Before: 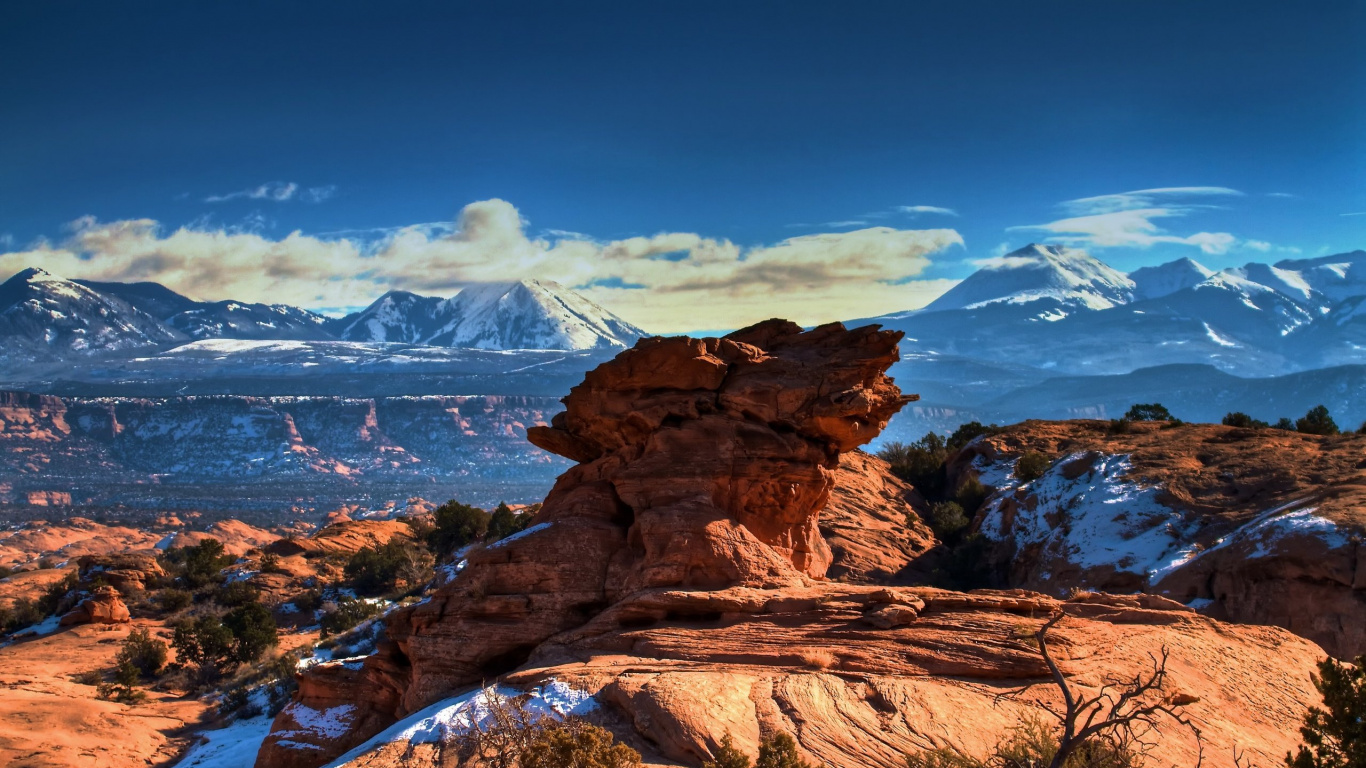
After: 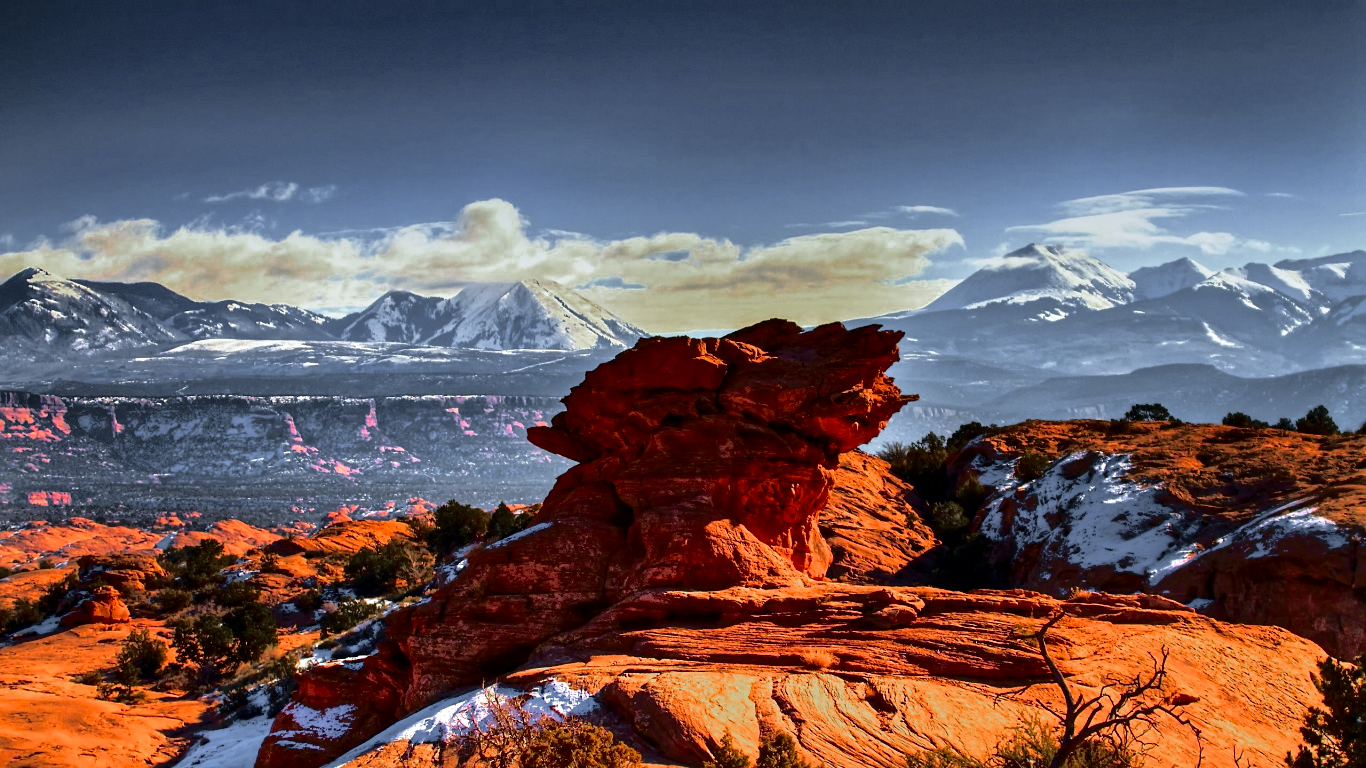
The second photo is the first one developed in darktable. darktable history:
contrast equalizer: octaves 7, y [[0.528 ×6], [0.514 ×6], [0.362 ×6], [0 ×6], [0 ×6]]
color zones: curves: ch0 [(0, 0.48) (0.209, 0.398) (0.305, 0.332) (0.429, 0.493) (0.571, 0.5) (0.714, 0.5) (0.857, 0.5) (1, 0.48)]; ch1 [(0, 0.736) (0.143, 0.625) (0.225, 0.371) (0.429, 0.256) (0.571, 0.241) (0.714, 0.213) (0.857, 0.48) (1, 0.736)]; ch2 [(0, 0.448) (0.143, 0.498) (0.286, 0.5) (0.429, 0.5) (0.571, 0.5) (0.714, 0.5) (0.857, 0.5) (1, 0.448)]
sharpen: amount 0.203
velvia: on, module defaults
tone curve: curves: ch0 [(0, 0) (0.058, 0.039) (0.168, 0.123) (0.282, 0.327) (0.45, 0.534) (0.676, 0.751) (0.89, 0.919) (1, 1)]; ch1 [(0, 0) (0.094, 0.081) (0.285, 0.299) (0.385, 0.403) (0.447, 0.455) (0.495, 0.496) (0.544, 0.552) (0.589, 0.612) (0.722, 0.728) (1, 1)]; ch2 [(0, 0) (0.257, 0.217) (0.43, 0.421) (0.498, 0.507) (0.531, 0.544) (0.56, 0.579) (0.625, 0.66) (1, 1)], color space Lab, independent channels, preserve colors none
